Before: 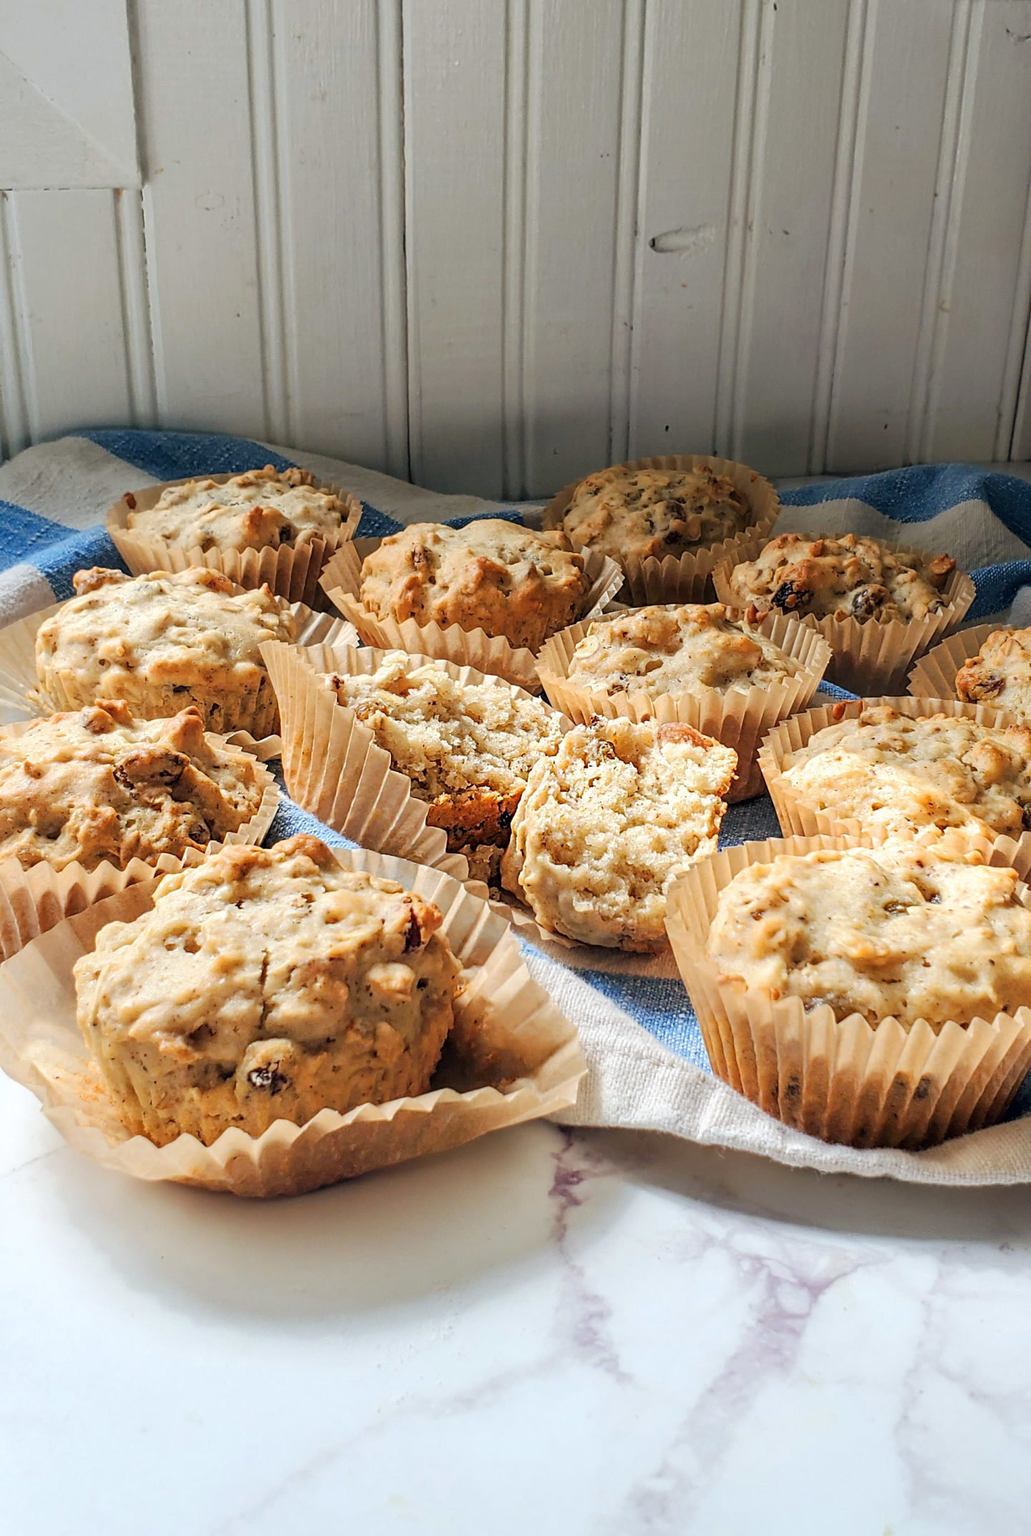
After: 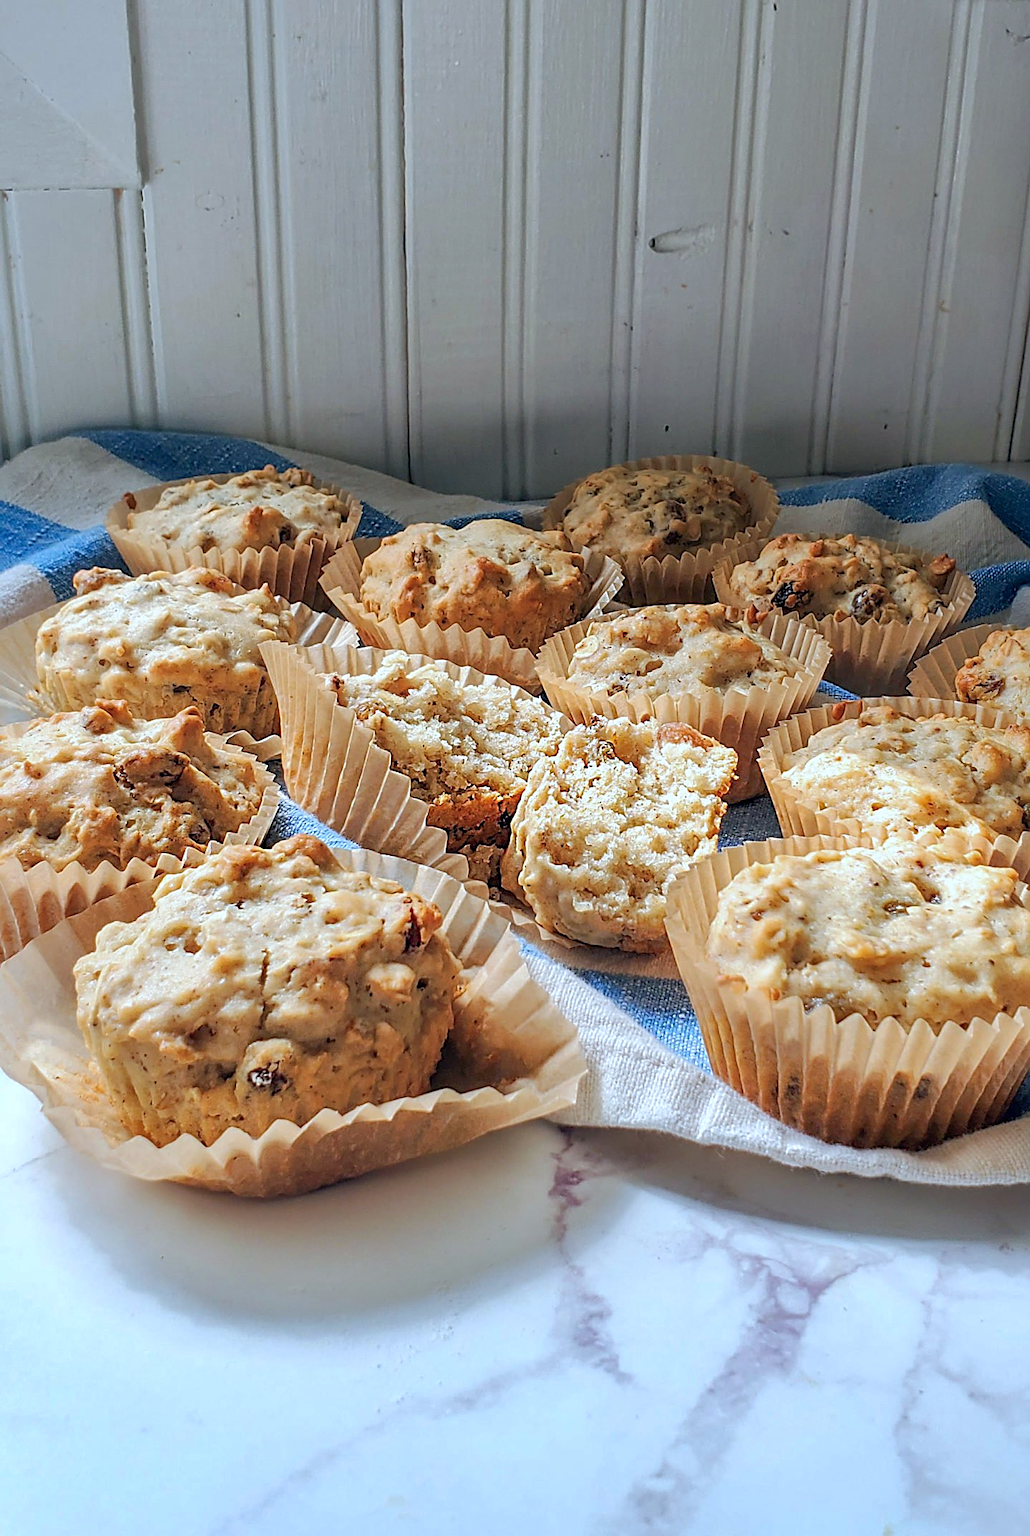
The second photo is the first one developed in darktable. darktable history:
color calibration: x 0.37, y 0.382, temperature 4313.32 K
sharpen: on, module defaults
shadows and highlights: on, module defaults
